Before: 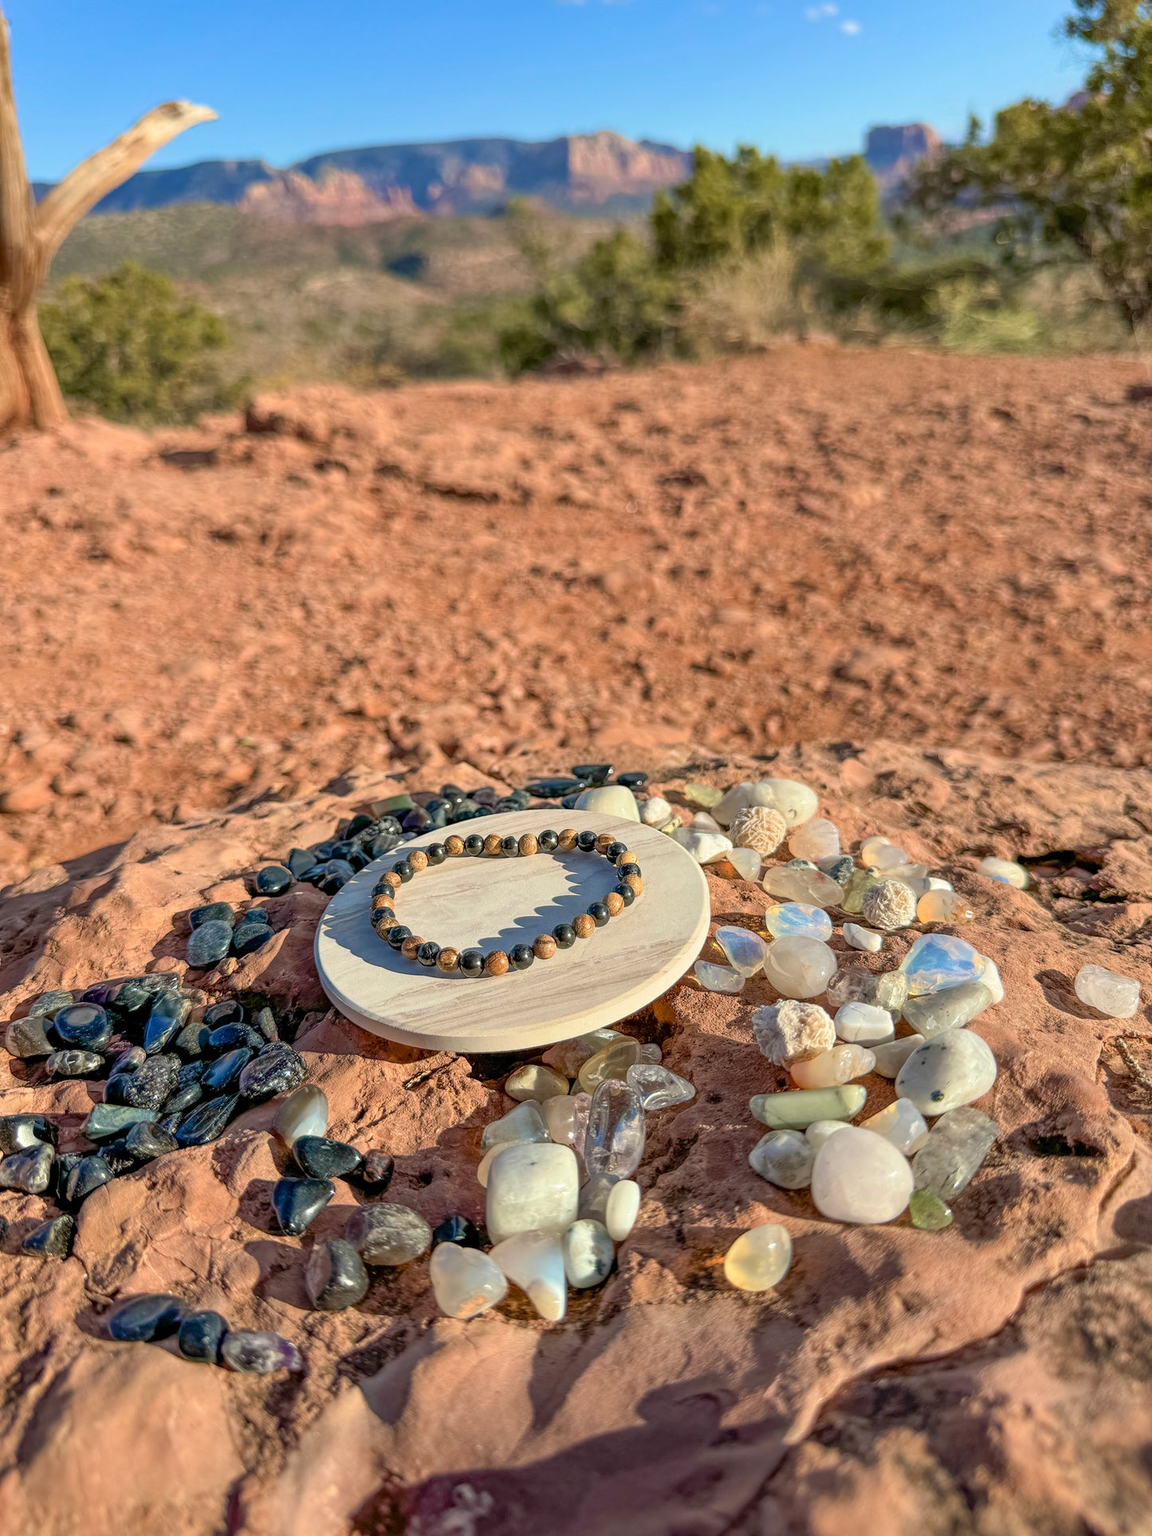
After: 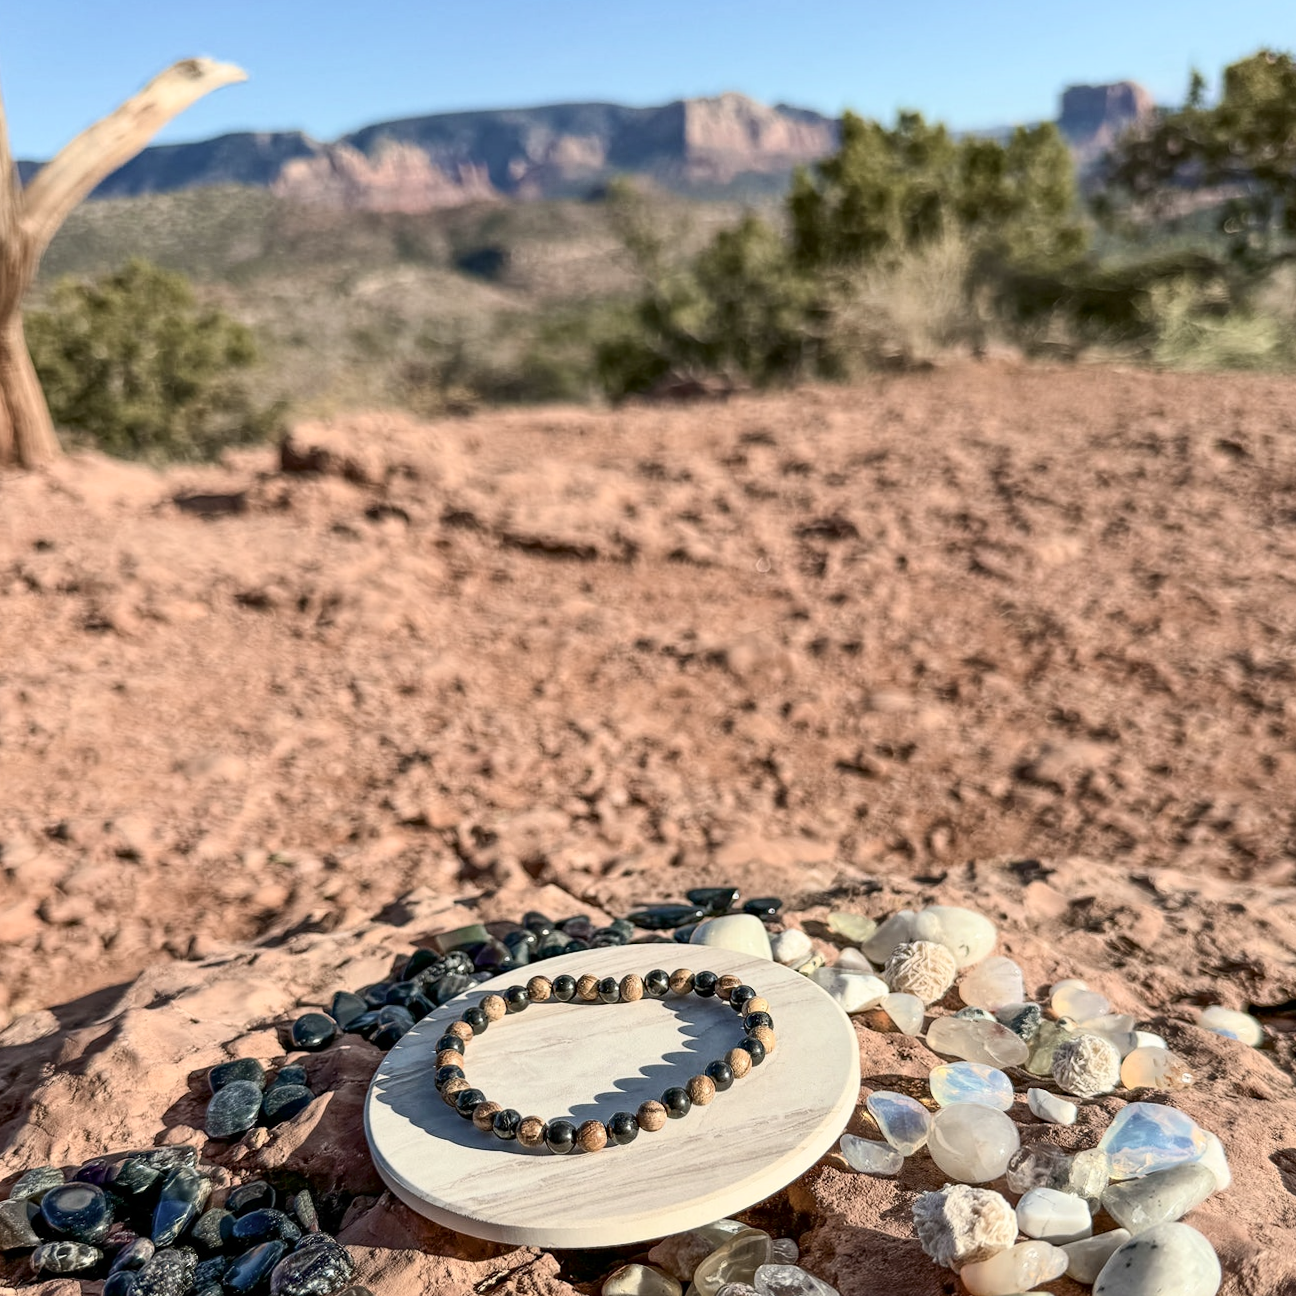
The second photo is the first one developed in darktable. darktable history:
crop: left 1.509%, top 3.452%, right 7.696%, bottom 28.452%
rotate and perspective: rotation 0.192°, lens shift (horizontal) -0.015, crop left 0.005, crop right 0.996, crop top 0.006, crop bottom 0.99
levels: mode automatic
contrast brightness saturation: contrast 0.25, saturation -0.31
